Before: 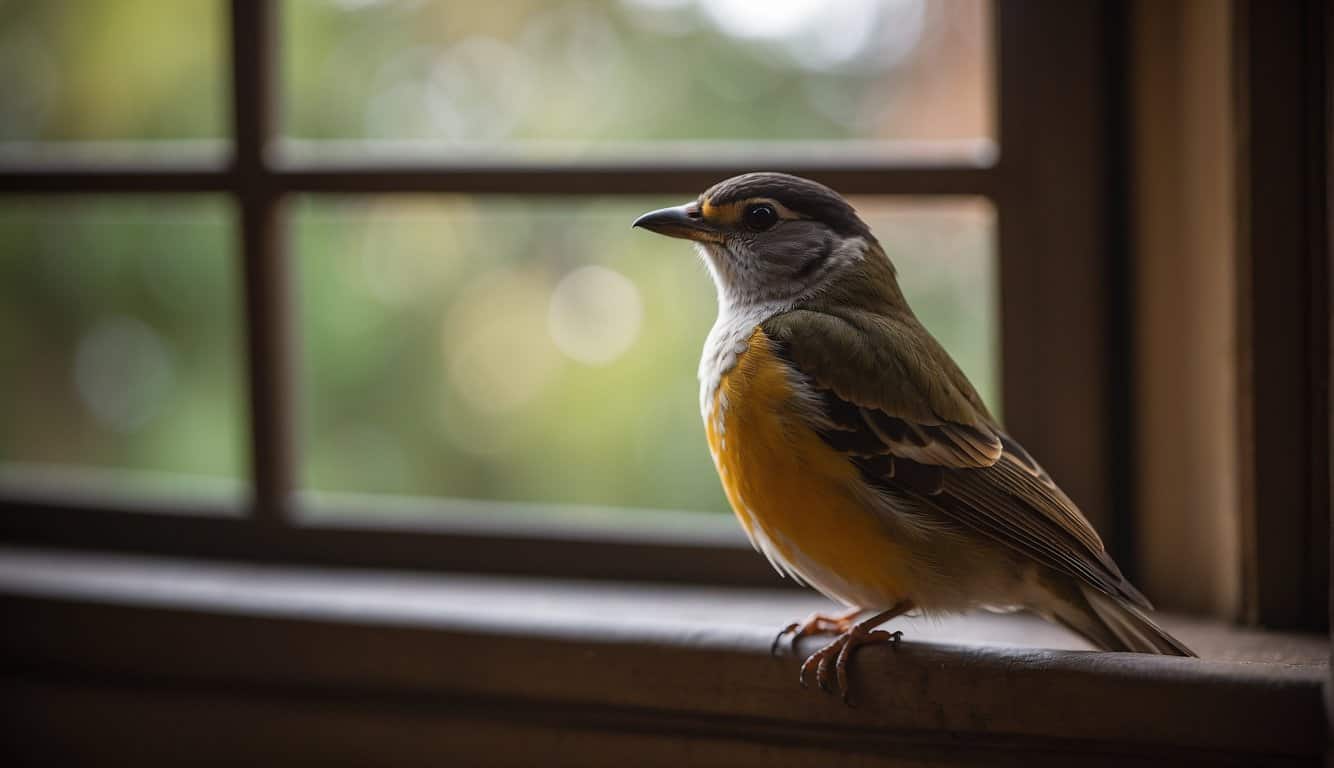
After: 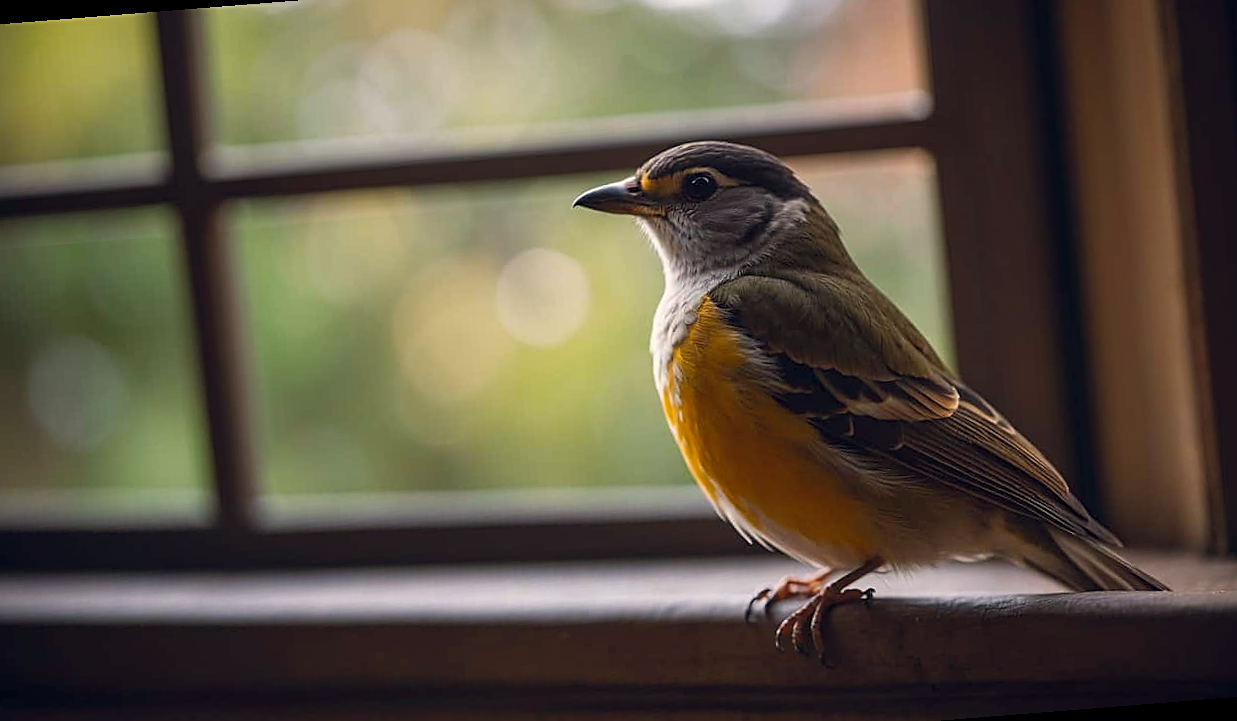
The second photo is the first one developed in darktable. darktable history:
rotate and perspective: rotation -4.57°, crop left 0.054, crop right 0.944, crop top 0.087, crop bottom 0.914
color balance rgb: shadows lift › hue 87.51°, highlights gain › chroma 1.62%, highlights gain › hue 55.1°, global offset › chroma 0.06%, global offset › hue 253.66°, linear chroma grading › global chroma 0.5%, perceptual saturation grading › global saturation 16.38%
sharpen: on, module defaults
